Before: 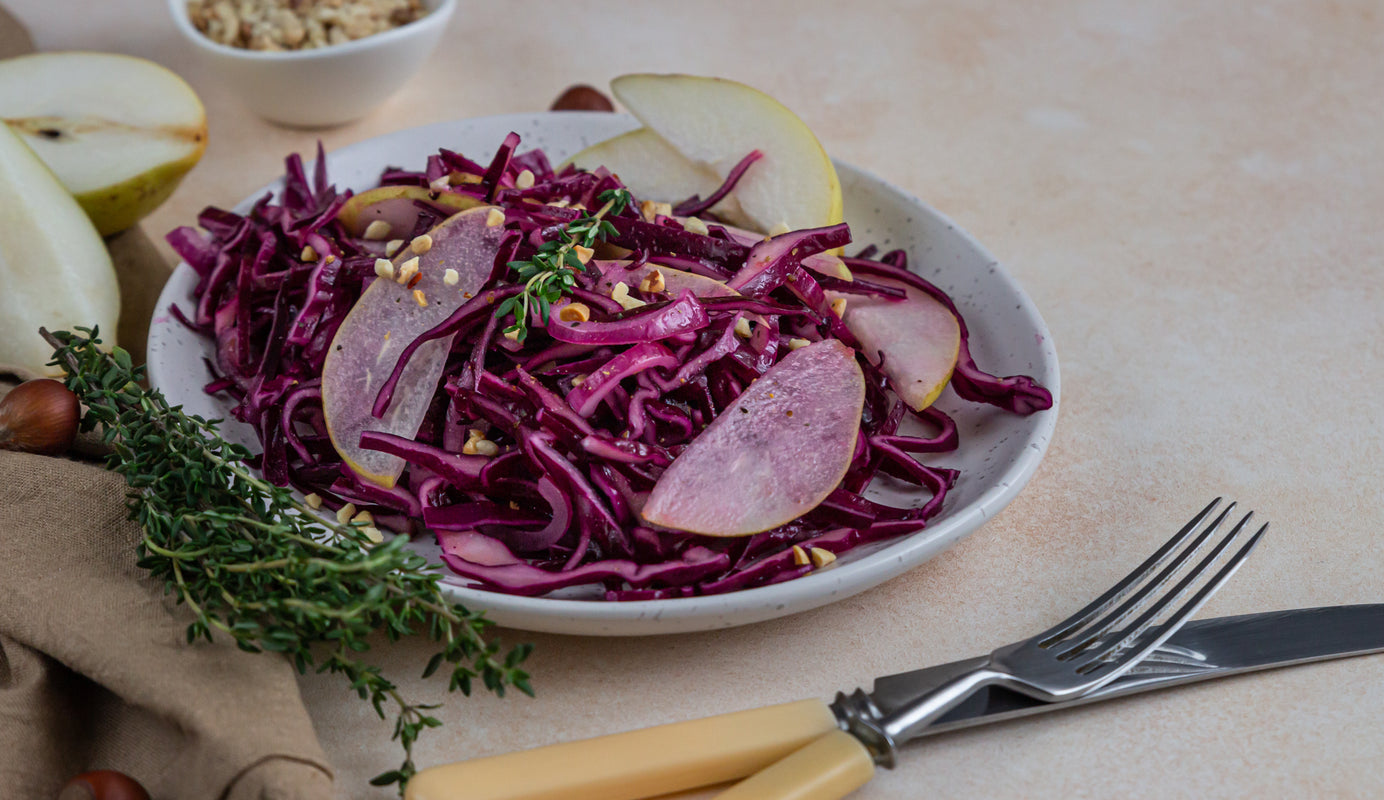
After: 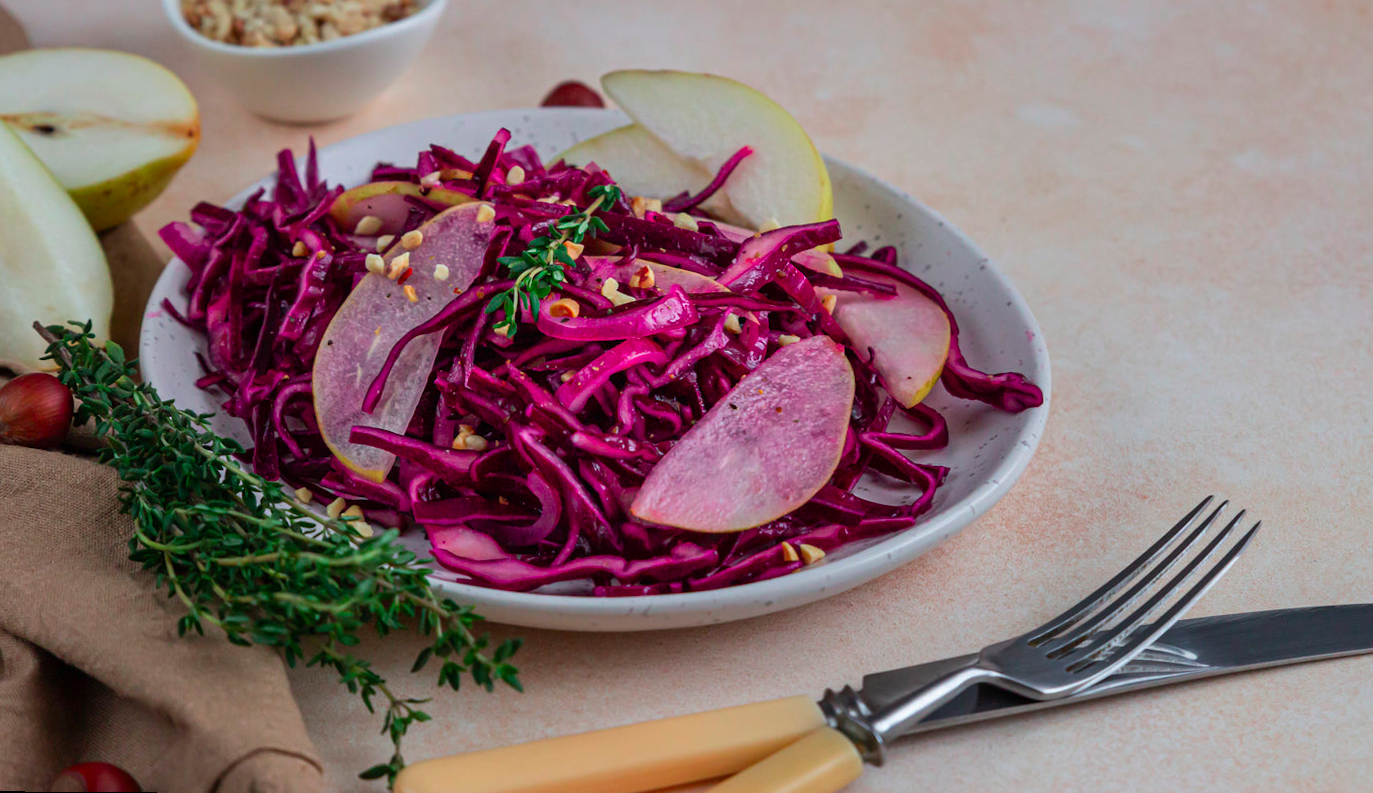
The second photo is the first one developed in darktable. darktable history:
rotate and perspective: rotation 0.192°, lens shift (horizontal) -0.015, crop left 0.005, crop right 0.996, crop top 0.006, crop bottom 0.99
color contrast: green-magenta contrast 1.73, blue-yellow contrast 1.15
